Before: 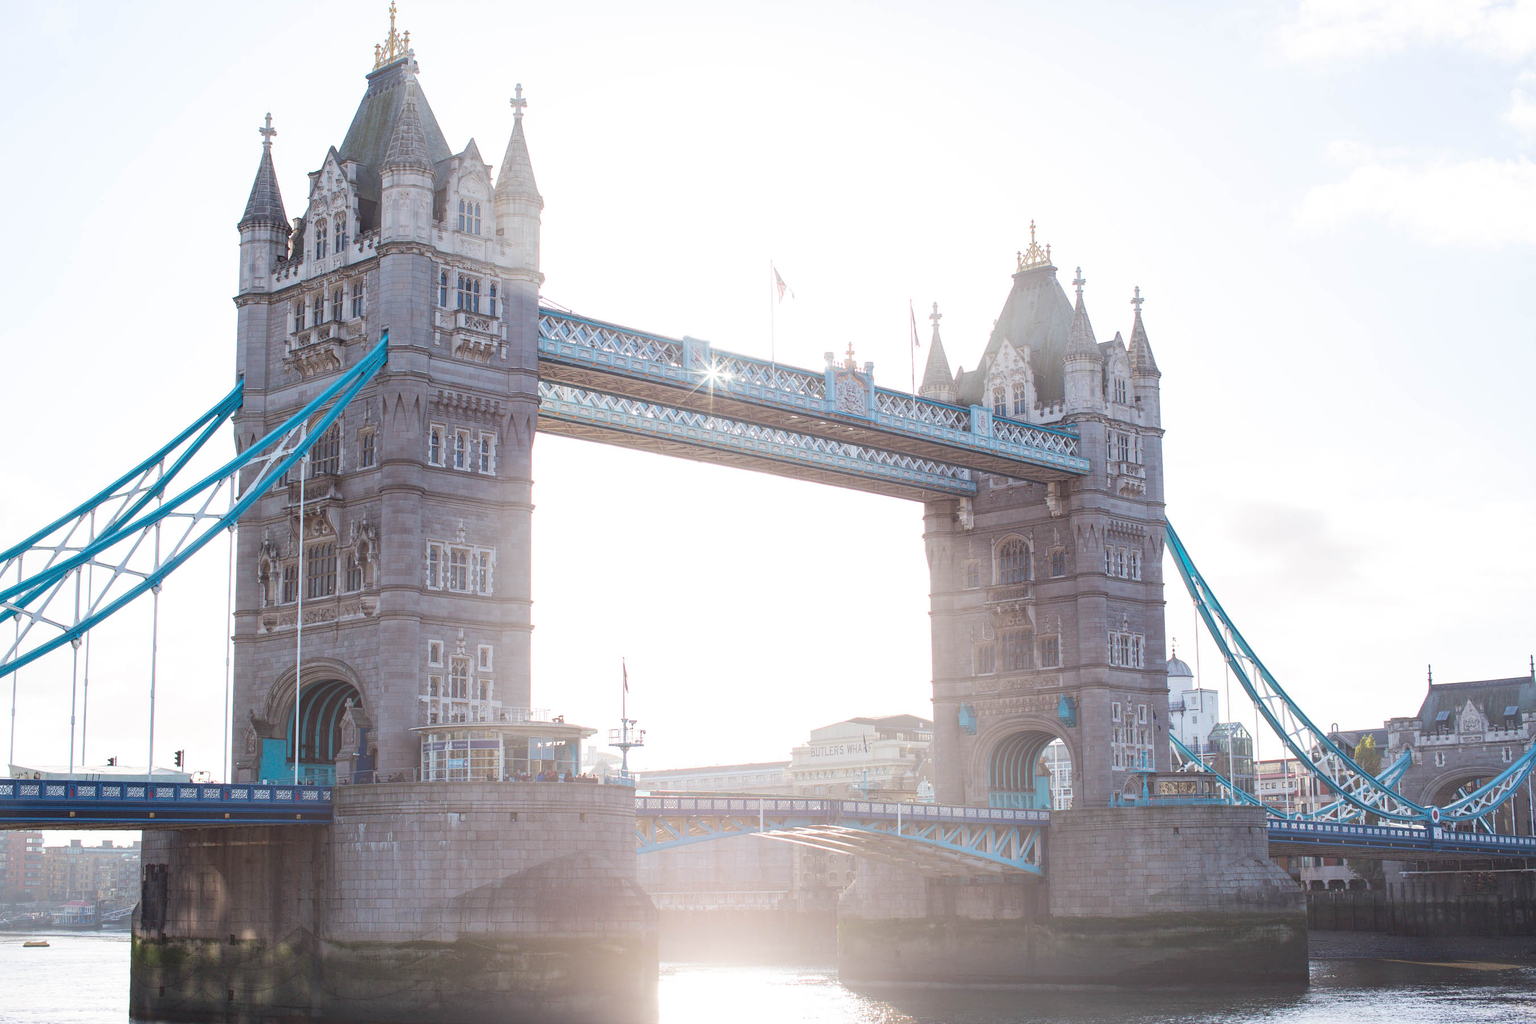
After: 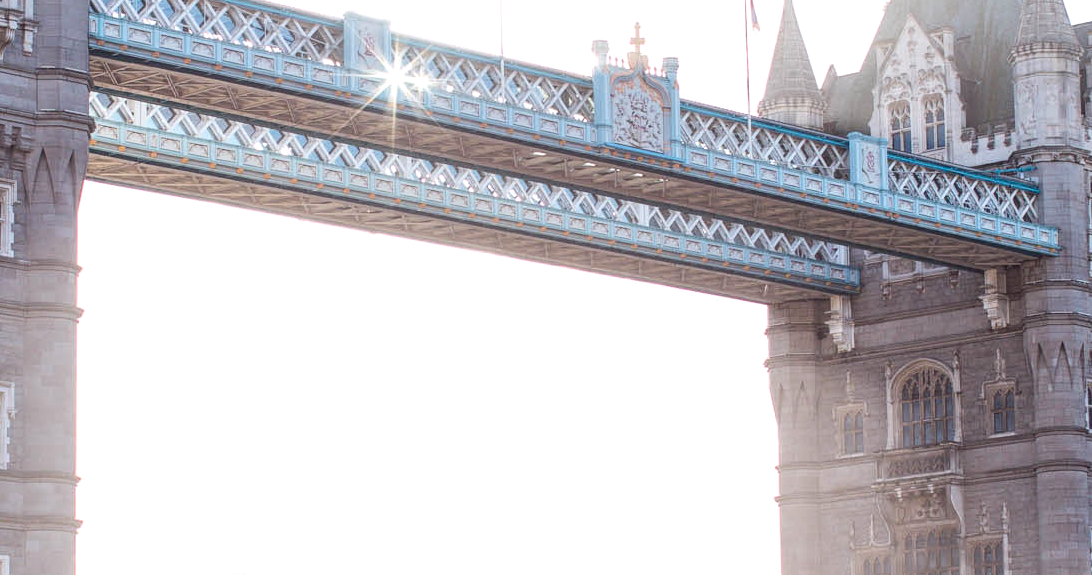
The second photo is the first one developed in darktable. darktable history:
crop: left 31.751%, top 32.172%, right 27.8%, bottom 35.83%
contrast brightness saturation: contrast 0.15, brightness -0.01, saturation 0.1
local contrast: detail 130%
